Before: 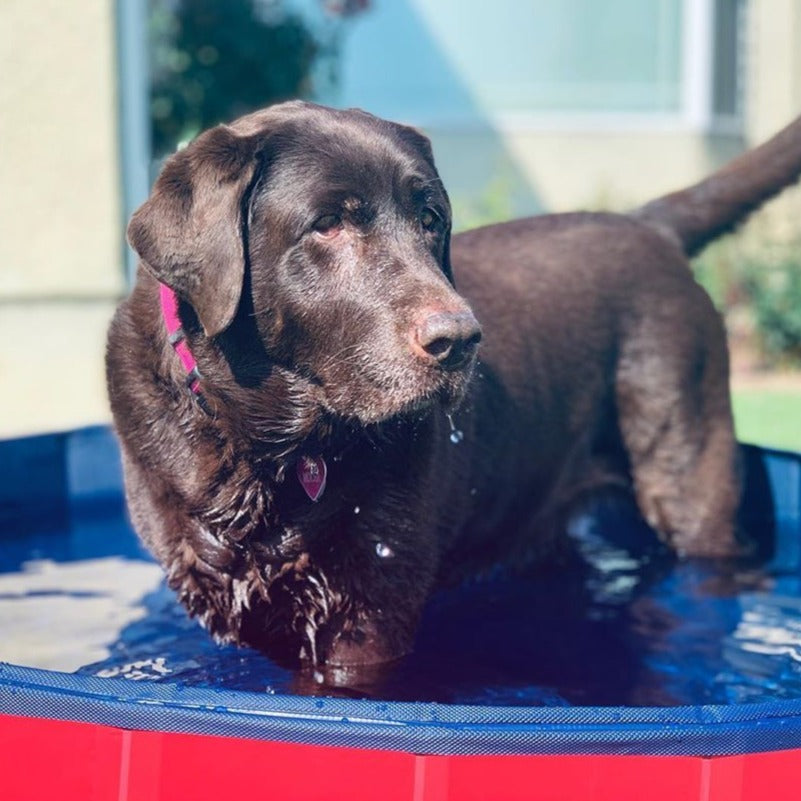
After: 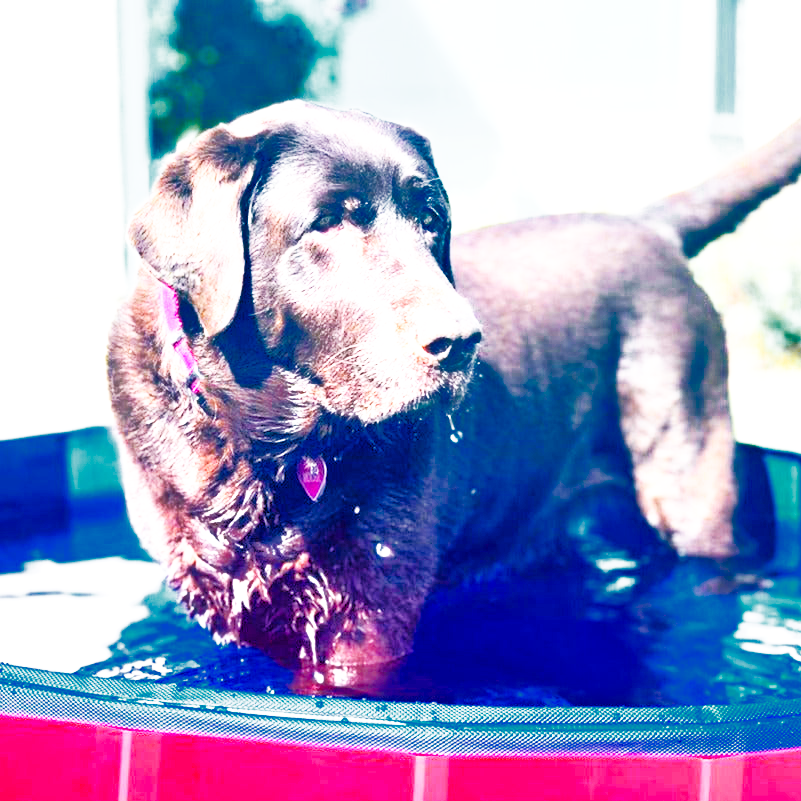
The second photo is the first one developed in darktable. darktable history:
base curve: curves: ch0 [(0, 0) (0.007, 0.004) (0.027, 0.03) (0.046, 0.07) (0.207, 0.54) (0.442, 0.872) (0.673, 0.972) (1, 1)], preserve colors none
color balance rgb: power › chroma 0.488%, power › hue 215.05°, global offset › luminance -0.33%, global offset › chroma 0.113%, global offset › hue 165.98°, perceptual saturation grading › global saturation 29.892%, global vibrance 25.122%, contrast 19.877%
tone equalizer: -8 EV -0.513 EV, -7 EV -0.329 EV, -6 EV -0.121 EV, -5 EV 0.437 EV, -4 EV 0.955 EV, -3 EV 0.818 EV, -2 EV -0.013 EV, -1 EV 0.131 EV, +0 EV -0.025 EV
exposure: black level correction 0, exposure 1.001 EV, compensate highlight preservation false
color zones: curves: ch0 [(0, 0.499) (0.143, 0.5) (0.286, 0.5) (0.429, 0.476) (0.571, 0.284) (0.714, 0.243) (0.857, 0.449) (1, 0.499)]; ch1 [(0, 0.532) (0.143, 0.645) (0.286, 0.696) (0.429, 0.211) (0.571, 0.504) (0.714, 0.493) (0.857, 0.495) (1, 0.532)]; ch2 [(0, 0.5) (0.143, 0.5) (0.286, 0.427) (0.429, 0.324) (0.571, 0.5) (0.714, 0.5) (0.857, 0.5) (1, 0.5)]
